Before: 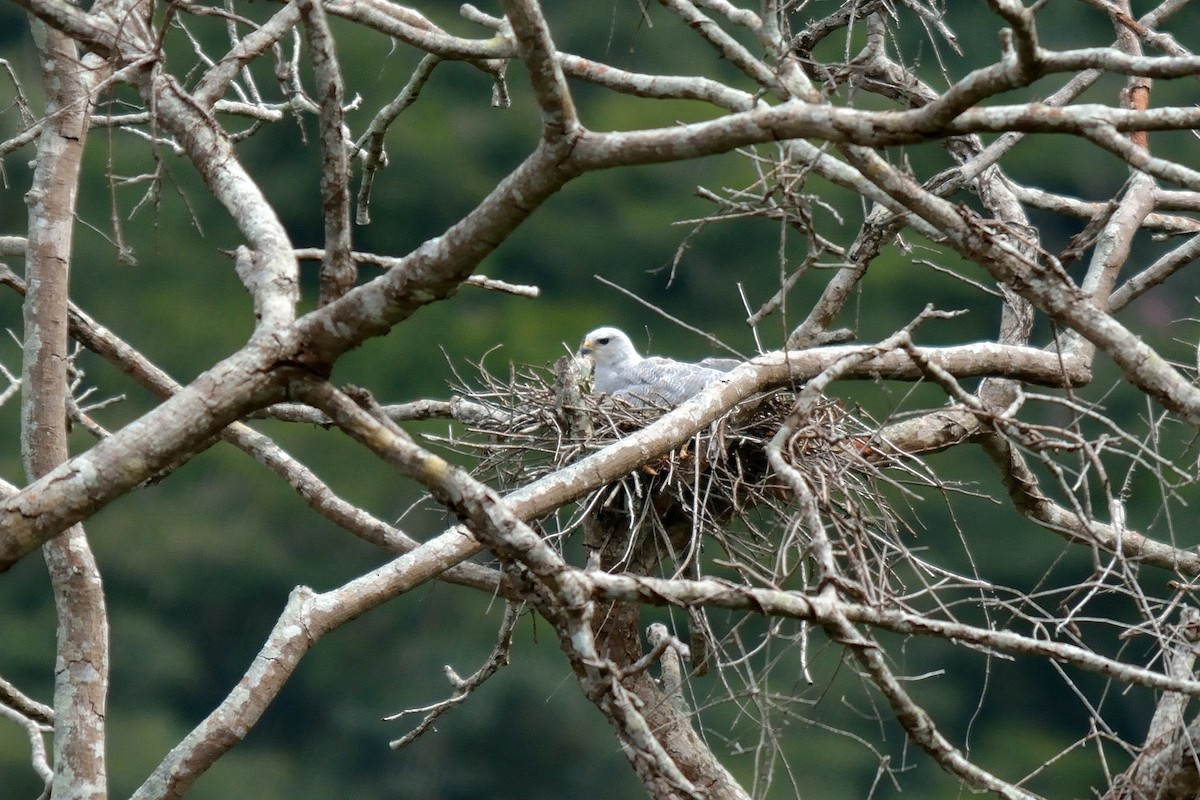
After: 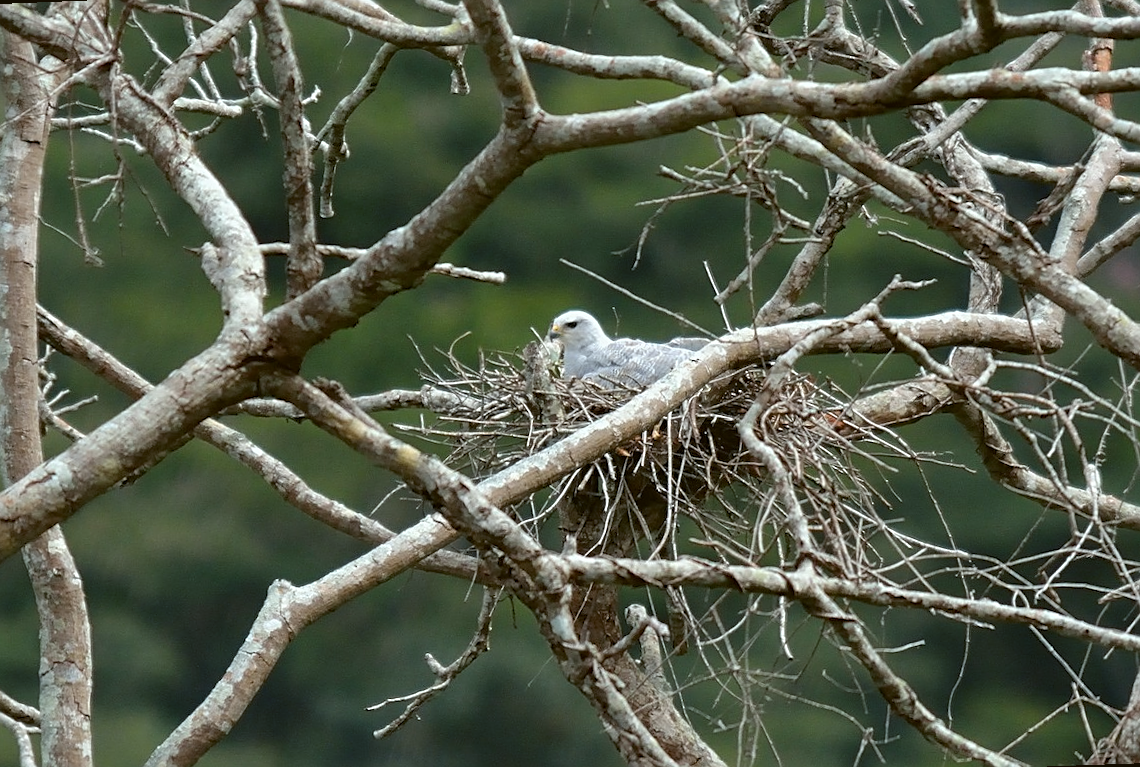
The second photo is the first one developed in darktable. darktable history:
sharpen: on, module defaults
color balance: lift [1.004, 1.002, 1.002, 0.998], gamma [1, 1.007, 1.002, 0.993], gain [1, 0.977, 1.013, 1.023], contrast -3.64%
rotate and perspective: rotation -2.12°, lens shift (vertical) 0.009, lens shift (horizontal) -0.008, automatic cropping original format, crop left 0.036, crop right 0.964, crop top 0.05, crop bottom 0.959
